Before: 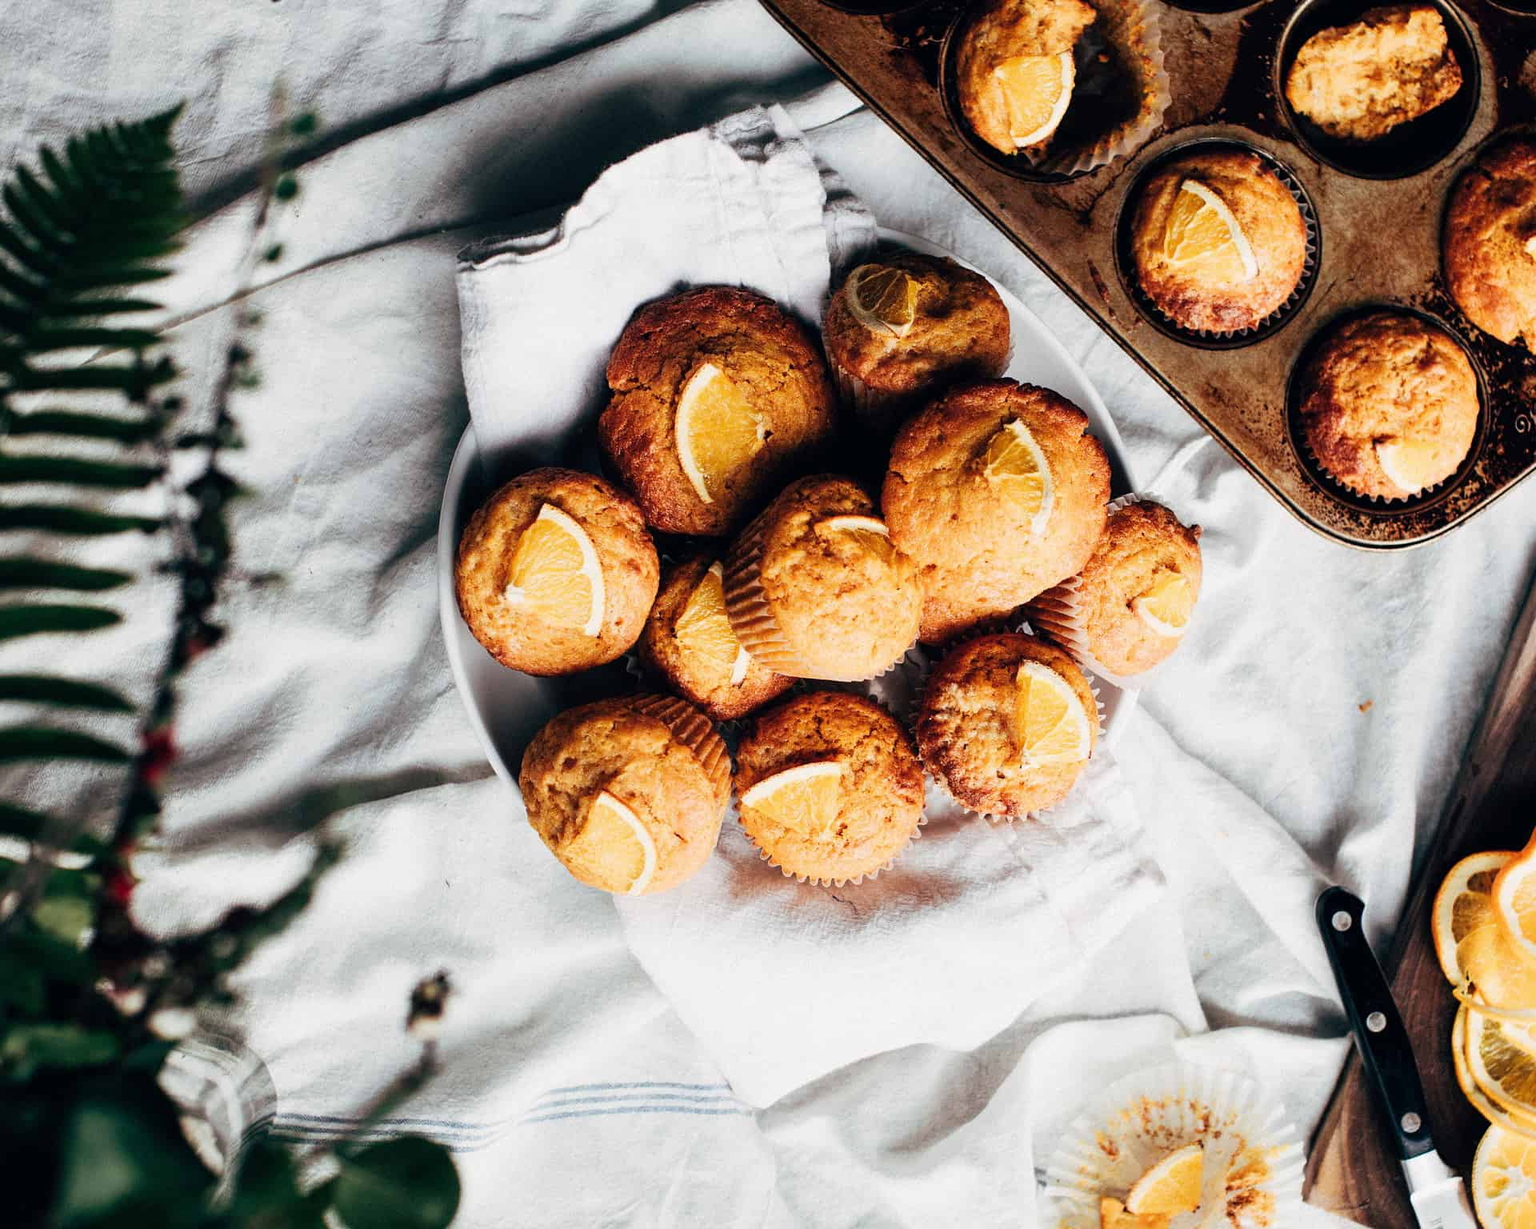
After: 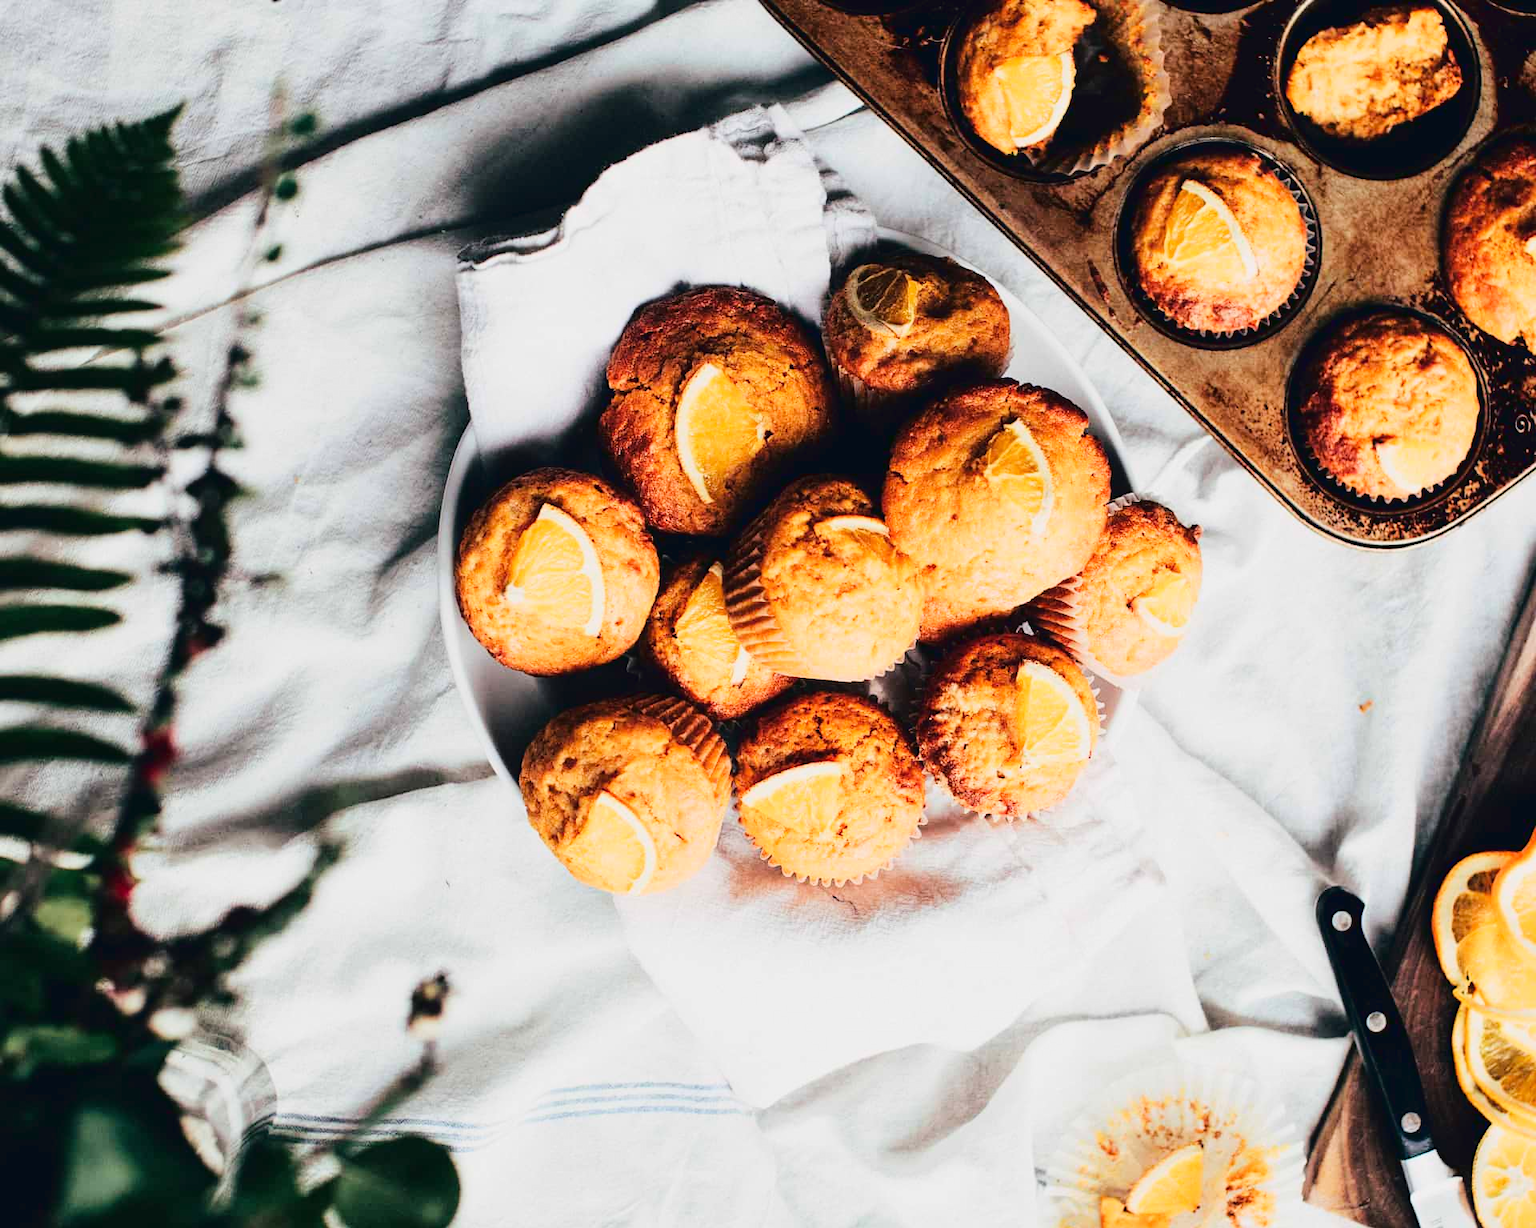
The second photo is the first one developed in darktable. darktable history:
tone curve: curves: ch0 [(0, 0.026) (0.104, 0.1) (0.233, 0.262) (0.398, 0.507) (0.498, 0.621) (0.65, 0.757) (0.835, 0.883) (1, 0.961)]; ch1 [(0, 0) (0.346, 0.307) (0.408, 0.369) (0.453, 0.457) (0.482, 0.476) (0.502, 0.498) (0.521, 0.507) (0.553, 0.554) (0.638, 0.646) (0.693, 0.727) (1, 1)]; ch2 [(0, 0) (0.366, 0.337) (0.434, 0.46) (0.485, 0.494) (0.5, 0.494) (0.511, 0.508) (0.537, 0.55) (0.579, 0.599) (0.663, 0.67) (1, 1)], color space Lab, linked channels, preserve colors none
